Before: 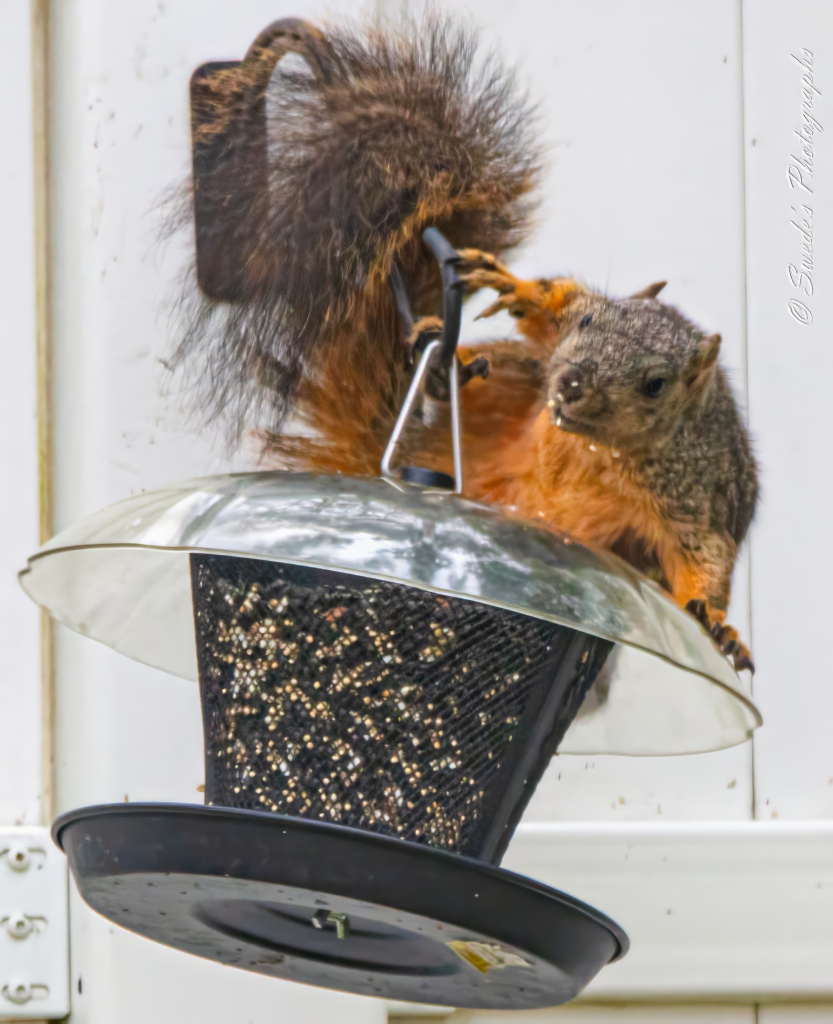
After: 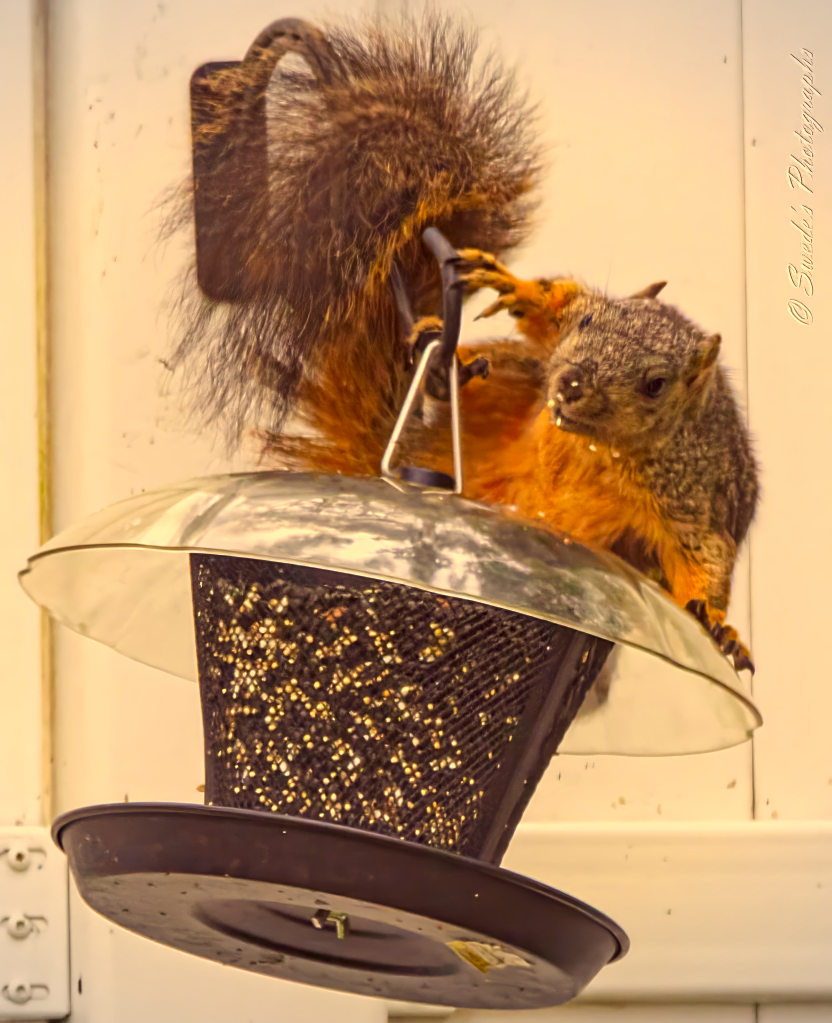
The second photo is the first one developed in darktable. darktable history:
vignetting: fall-off start 97.24%, brightness -0.206, width/height ratio 1.18
color zones: curves: ch0 [(0, 0.5) (0.143, 0.5) (0.286, 0.5) (0.429, 0.5) (0.571, 0.5) (0.714, 0.476) (0.857, 0.5) (1, 0.5)]; ch2 [(0, 0.5) (0.143, 0.5) (0.286, 0.5) (0.429, 0.5) (0.571, 0.5) (0.714, 0.487) (0.857, 0.5) (1, 0.5)]
sharpen: on, module defaults
color correction: highlights a* 9.99, highlights b* 38.95, shadows a* 14.28, shadows b* 3.44
